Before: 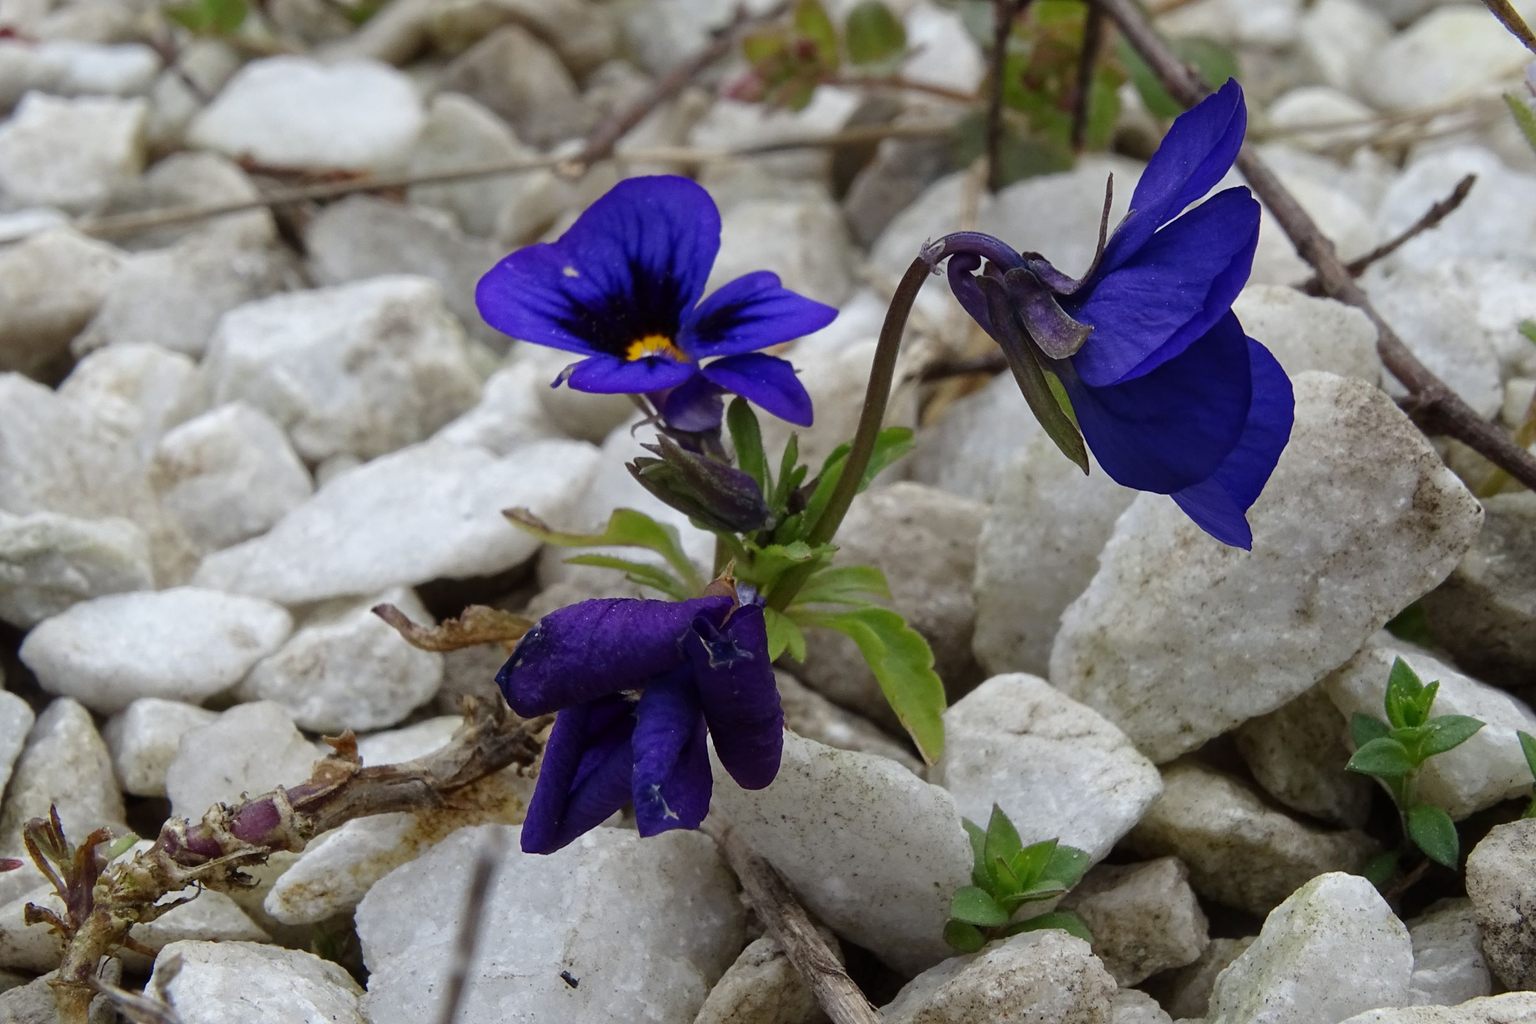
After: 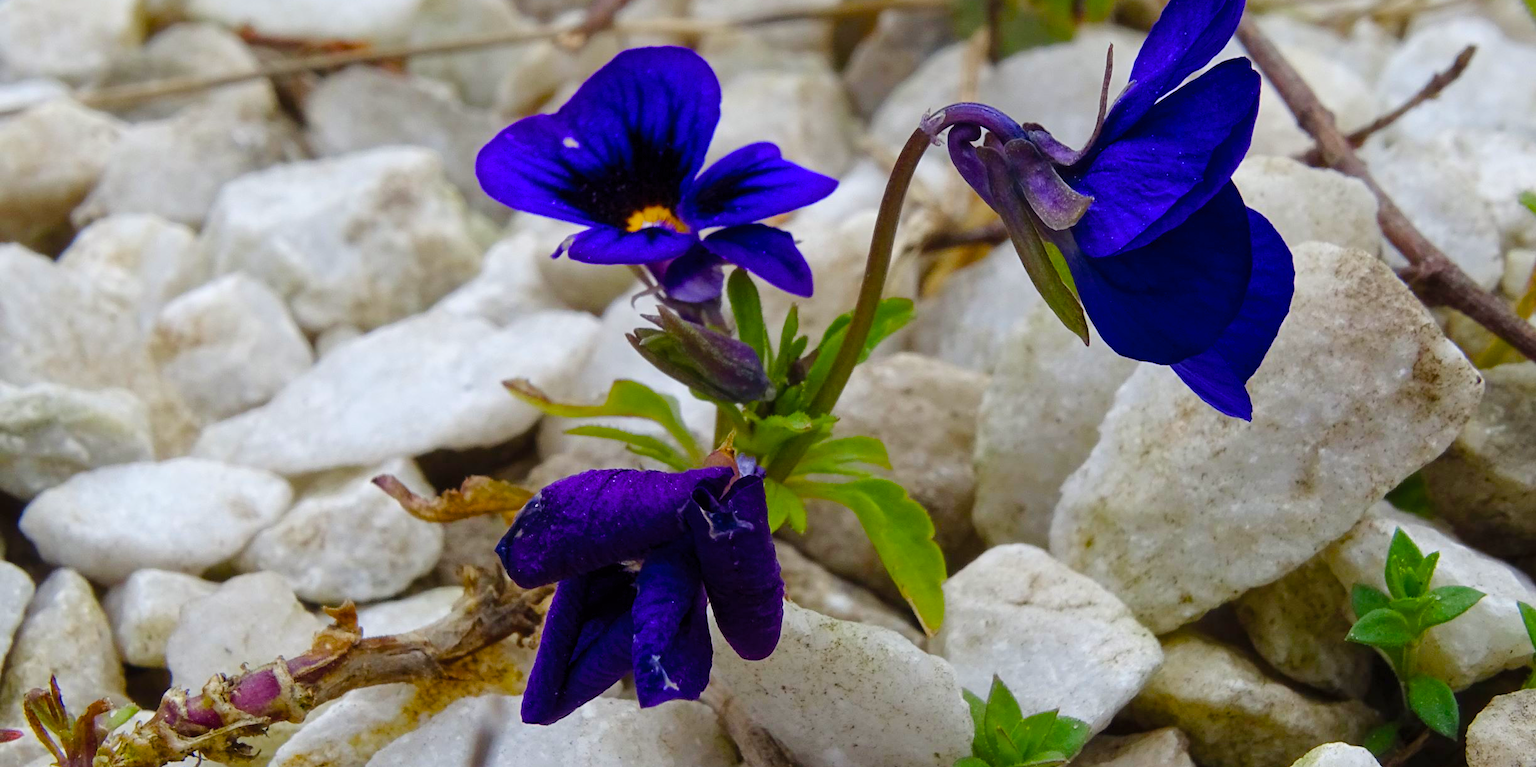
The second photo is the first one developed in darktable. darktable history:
crop and rotate: top 12.641%, bottom 12.313%
contrast brightness saturation: brightness 0.092, saturation 0.195
color balance rgb: highlights gain › chroma 0.113%, highlights gain › hue 331.44°, perceptual saturation grading › global saturation 27.875%, perceptual saturation grading › highlights -24.817%, perceptual saturation grading › mid-tones 25.482%, perceptual saturation grading › shadows 50.013%, global vibrance 20%
